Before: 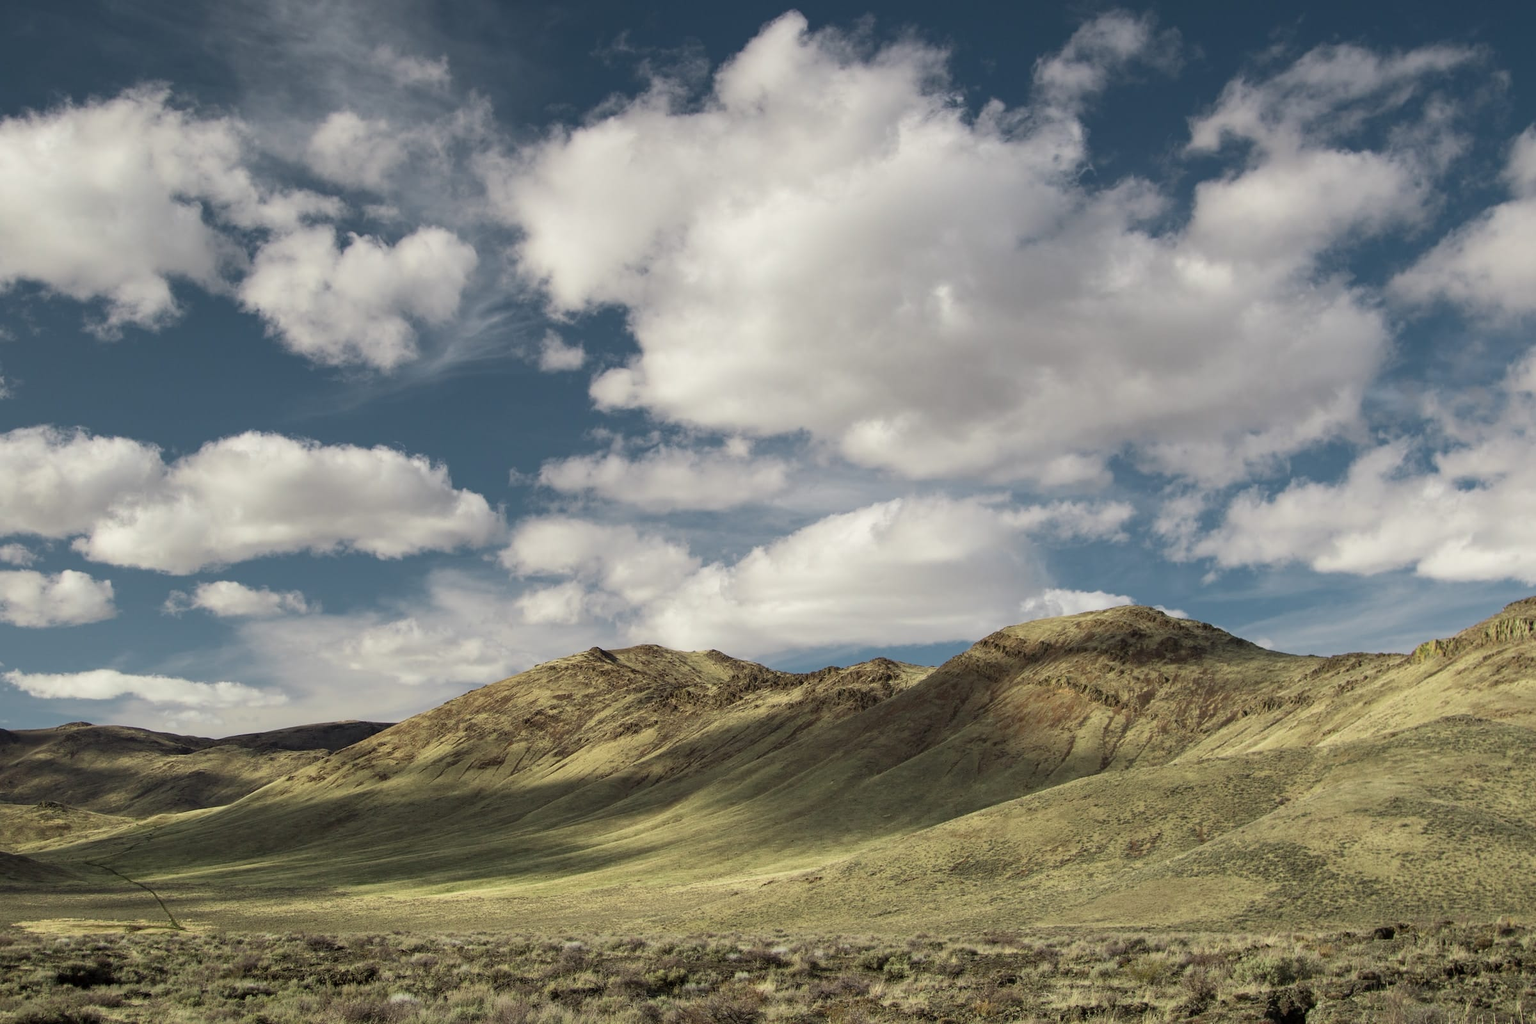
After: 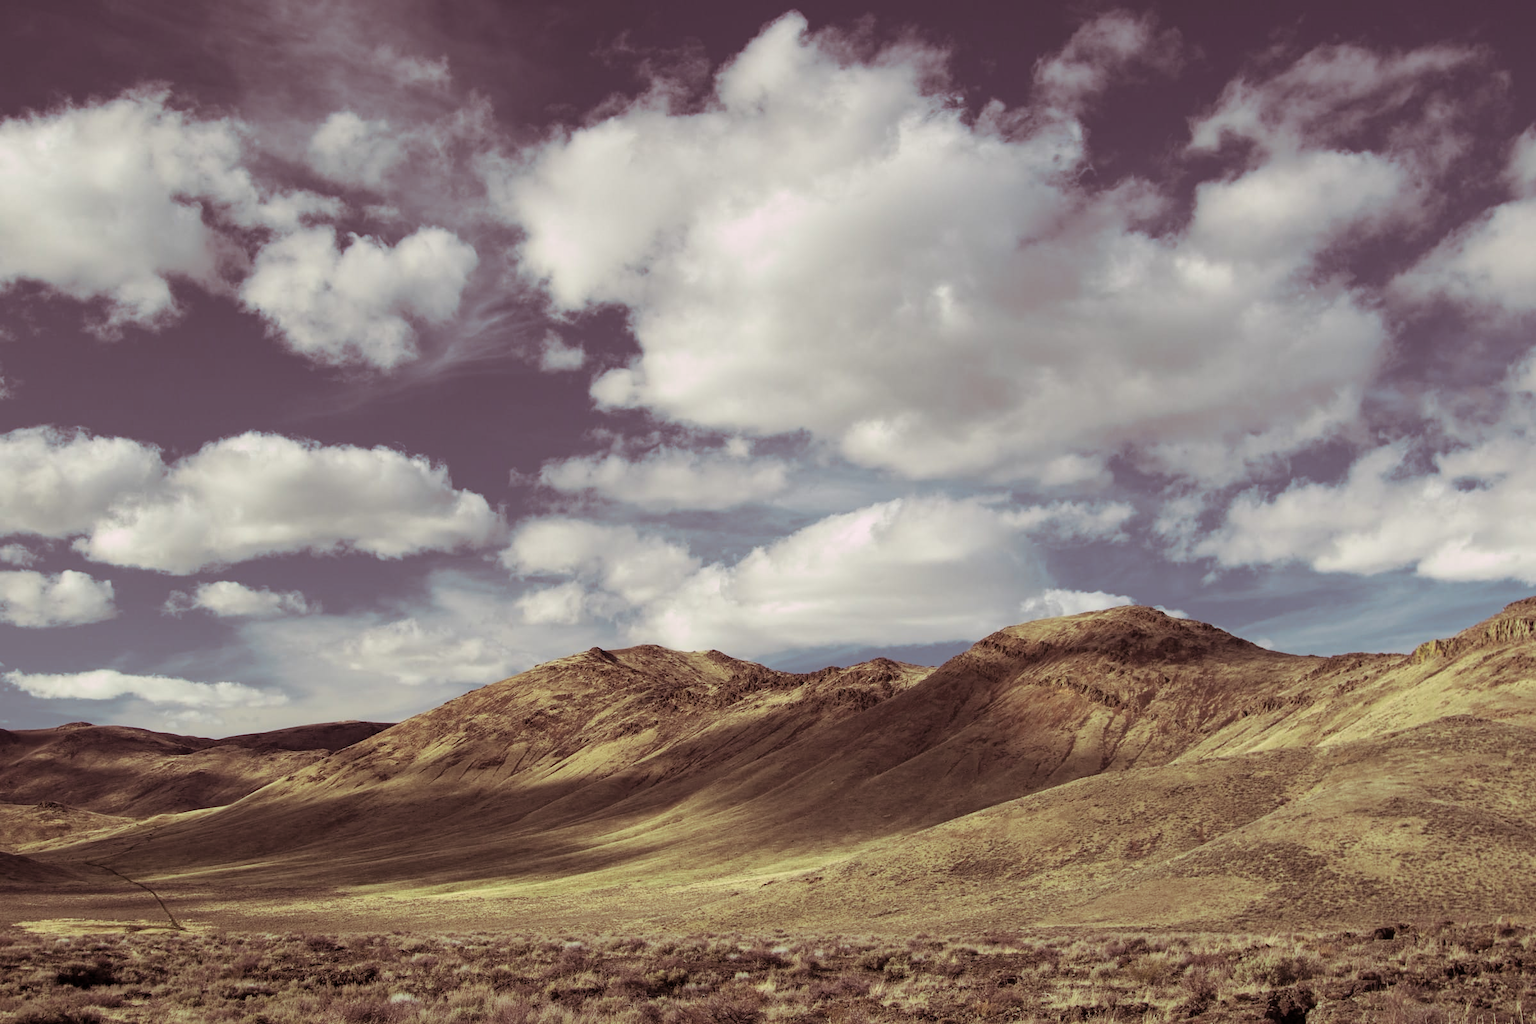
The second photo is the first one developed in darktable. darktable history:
split-toning: highlights › hue 298.8°, highlights › saturation 0.73, compress 41.76%
tone equalizer: on, module defaults
